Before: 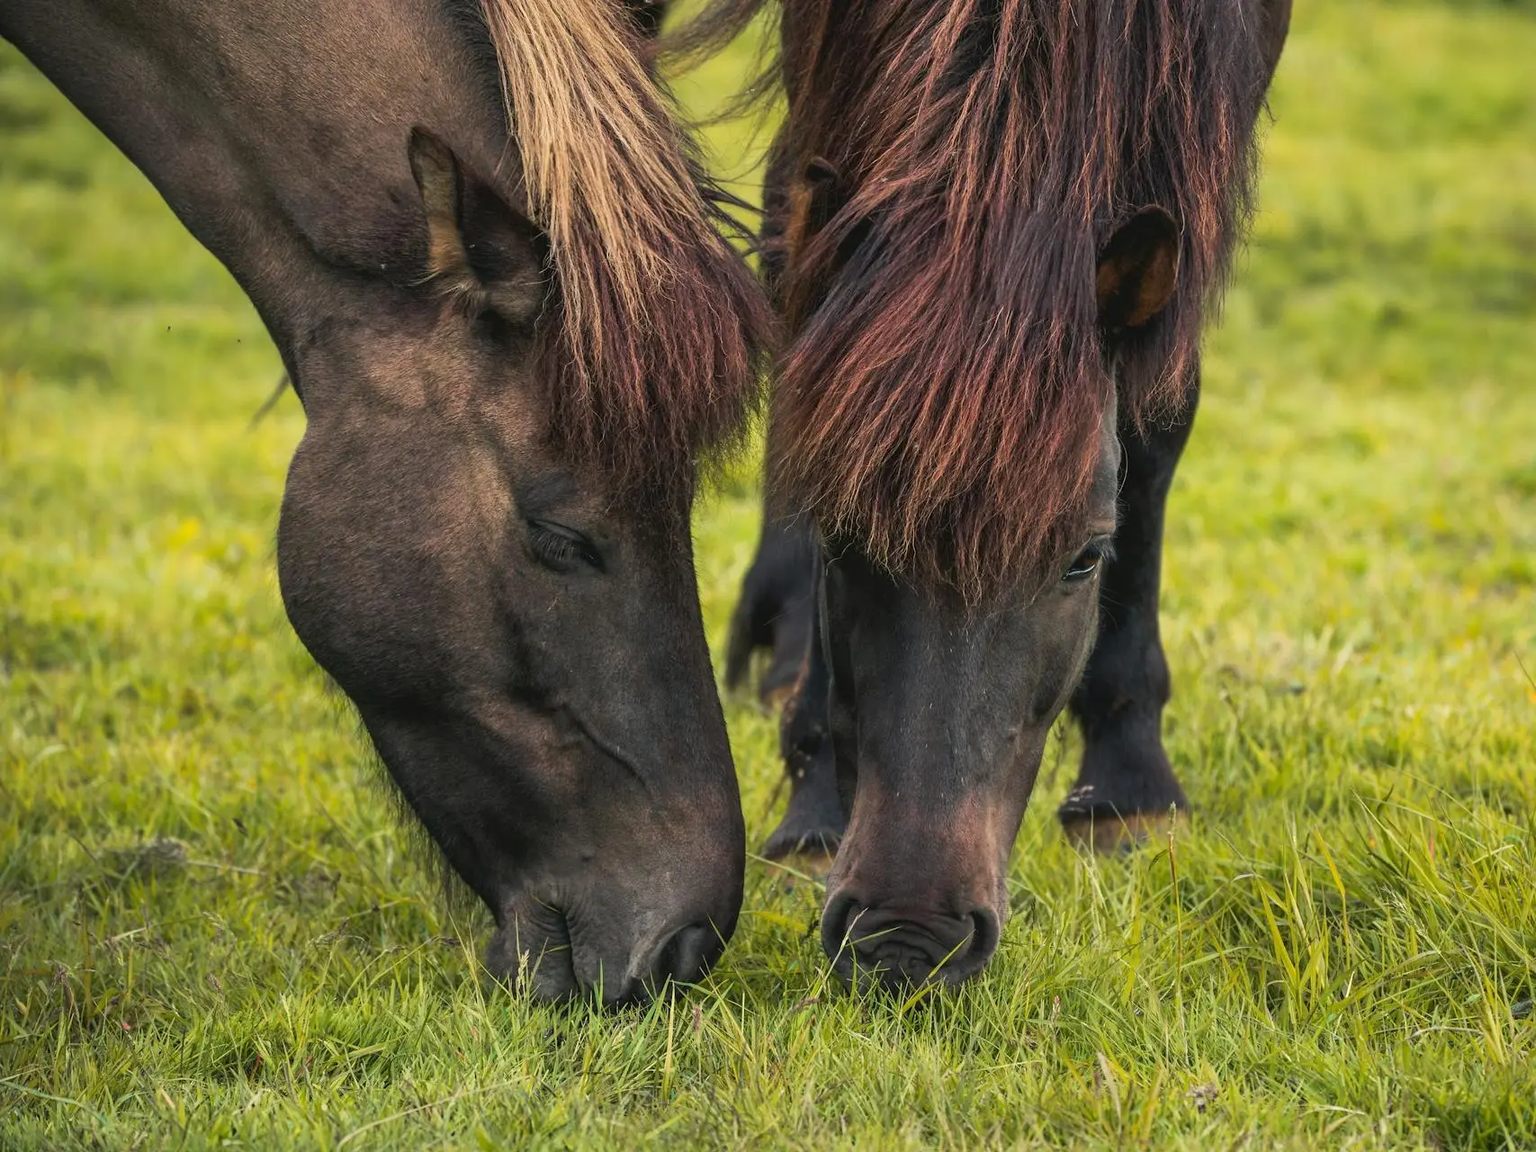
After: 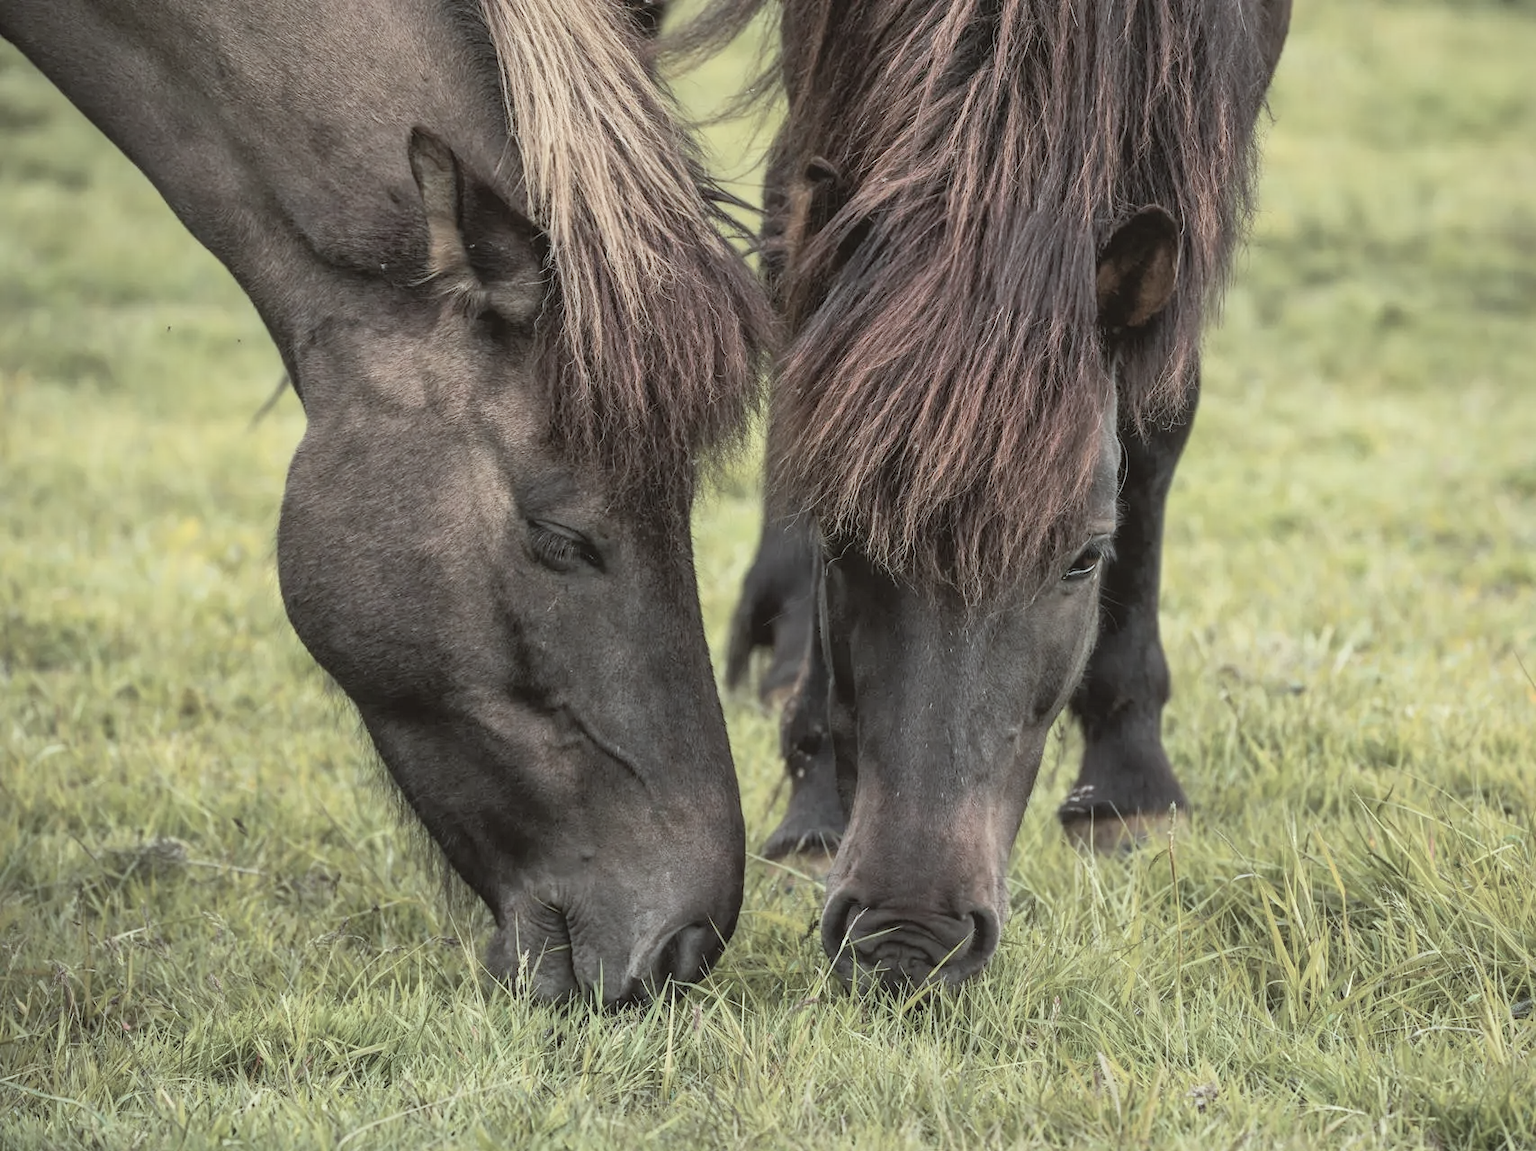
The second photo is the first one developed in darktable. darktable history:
color correction: highlights a* -2.77, highlights b* -2.52, shadows a* 2.26, shadows b* 3.04
local contrast: mode bilateral grid, contrast 19, coarseness 49, detail 119%, midtone range 0.2
contrast brightness saturation: brightness 0.188, saturation -0.496
exposure: exposure -0.112 EV, compensate highlight preservation false
